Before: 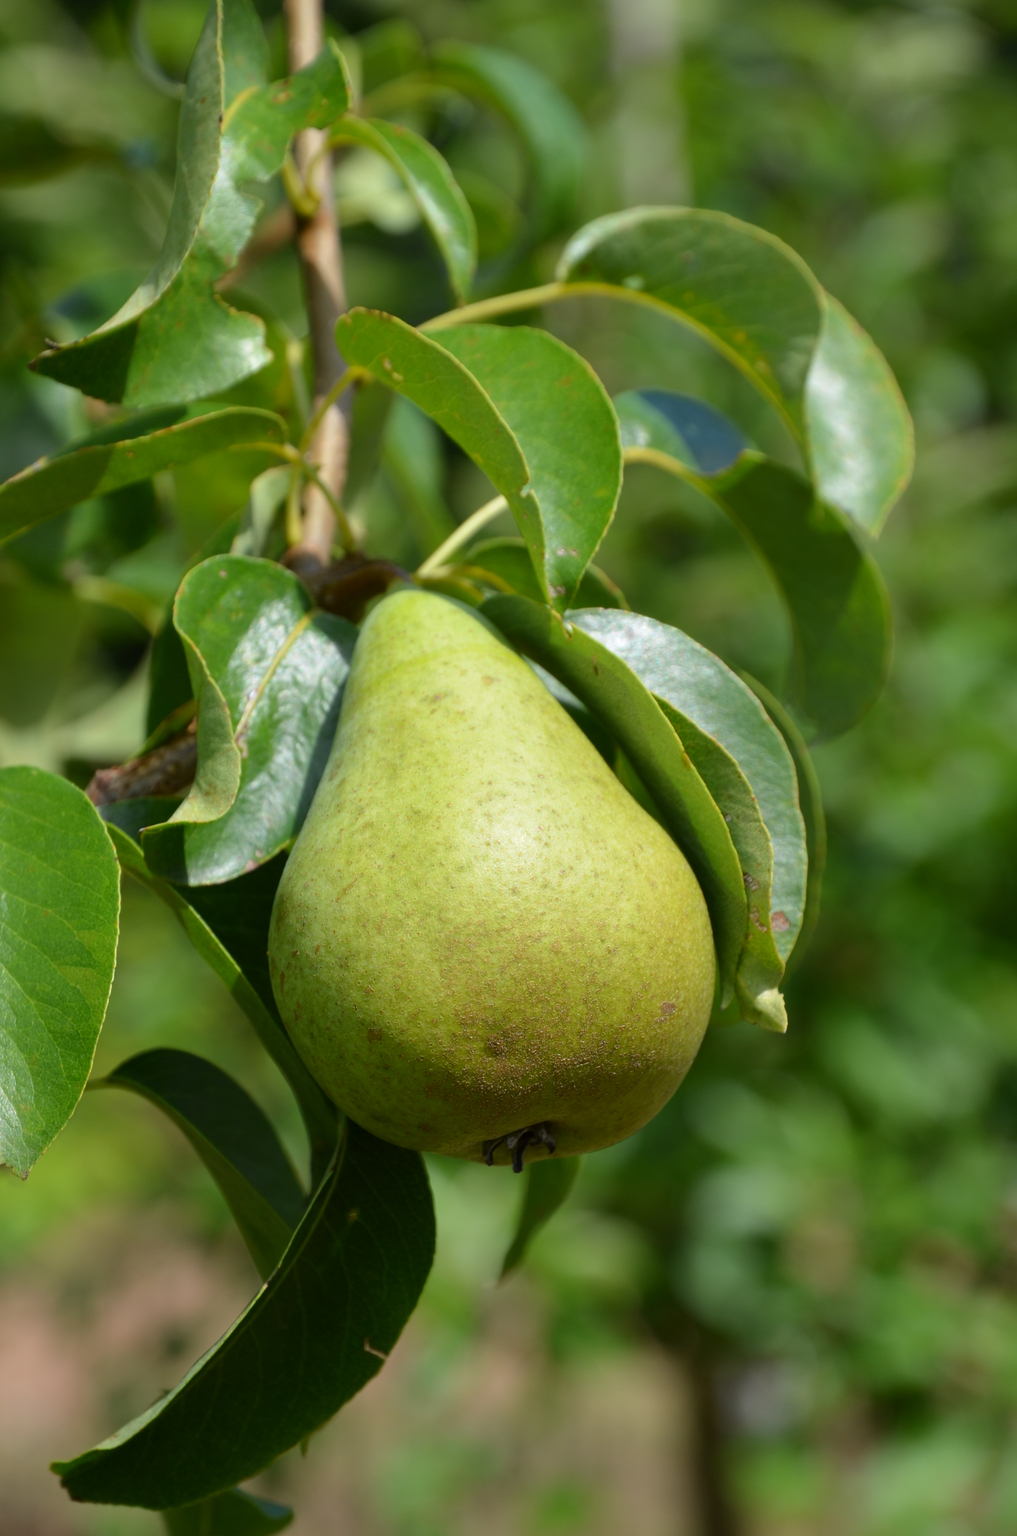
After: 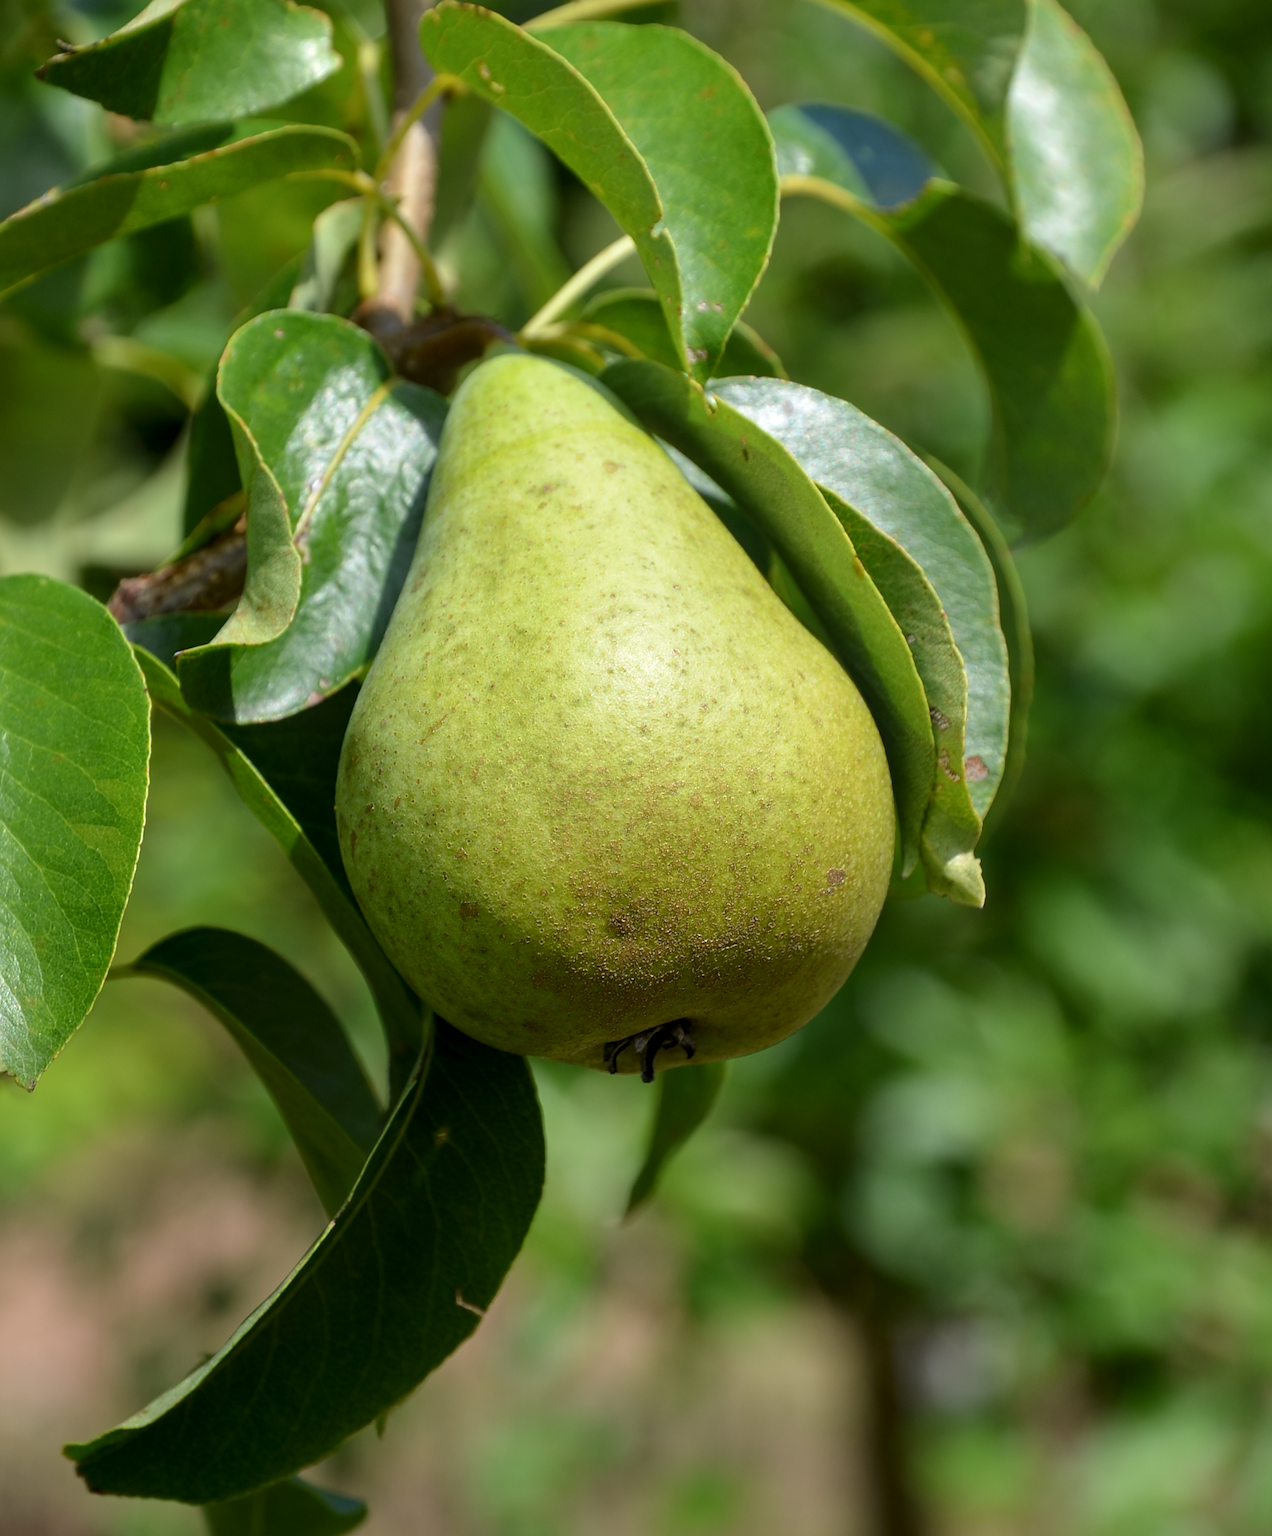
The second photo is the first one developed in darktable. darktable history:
local contrast: on, module defaults
sharpen: on, module defaults
crop and rotate: top 19.998%
